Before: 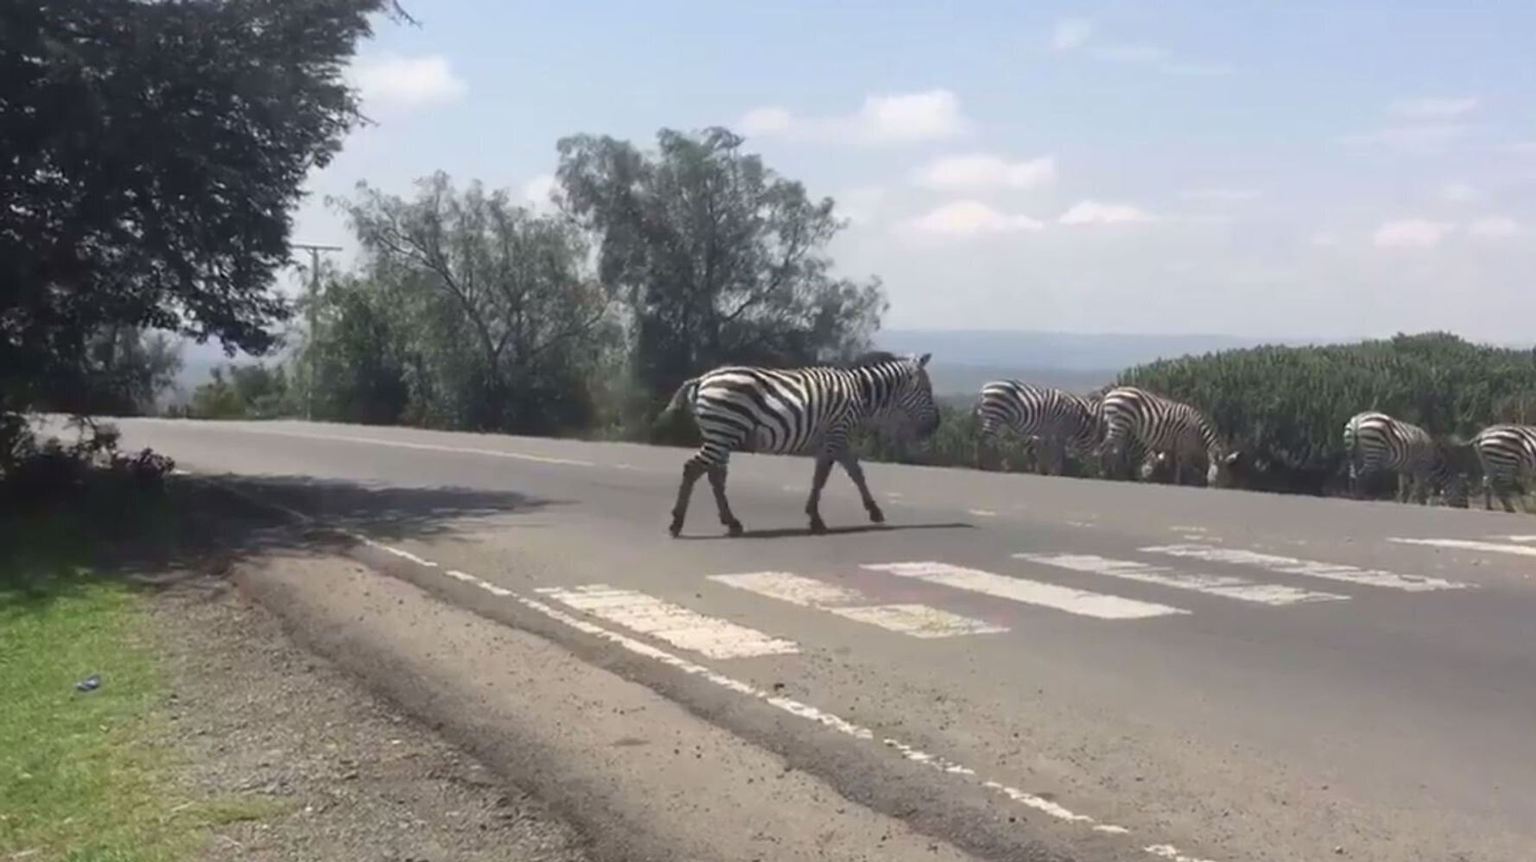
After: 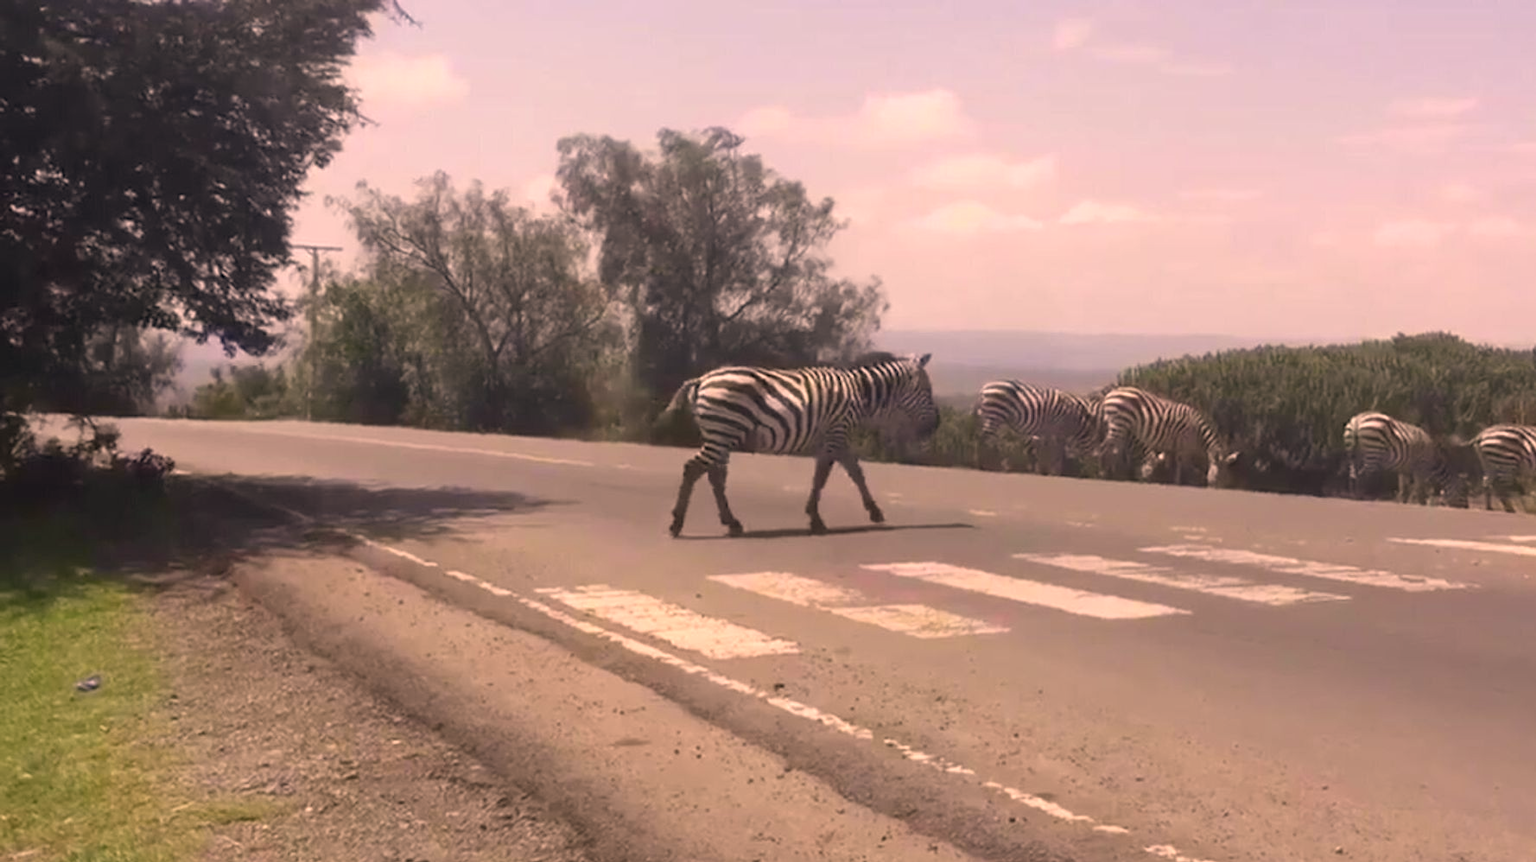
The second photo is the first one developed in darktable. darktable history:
color correction: highlights a* 20.96, highlights b* 19.6
